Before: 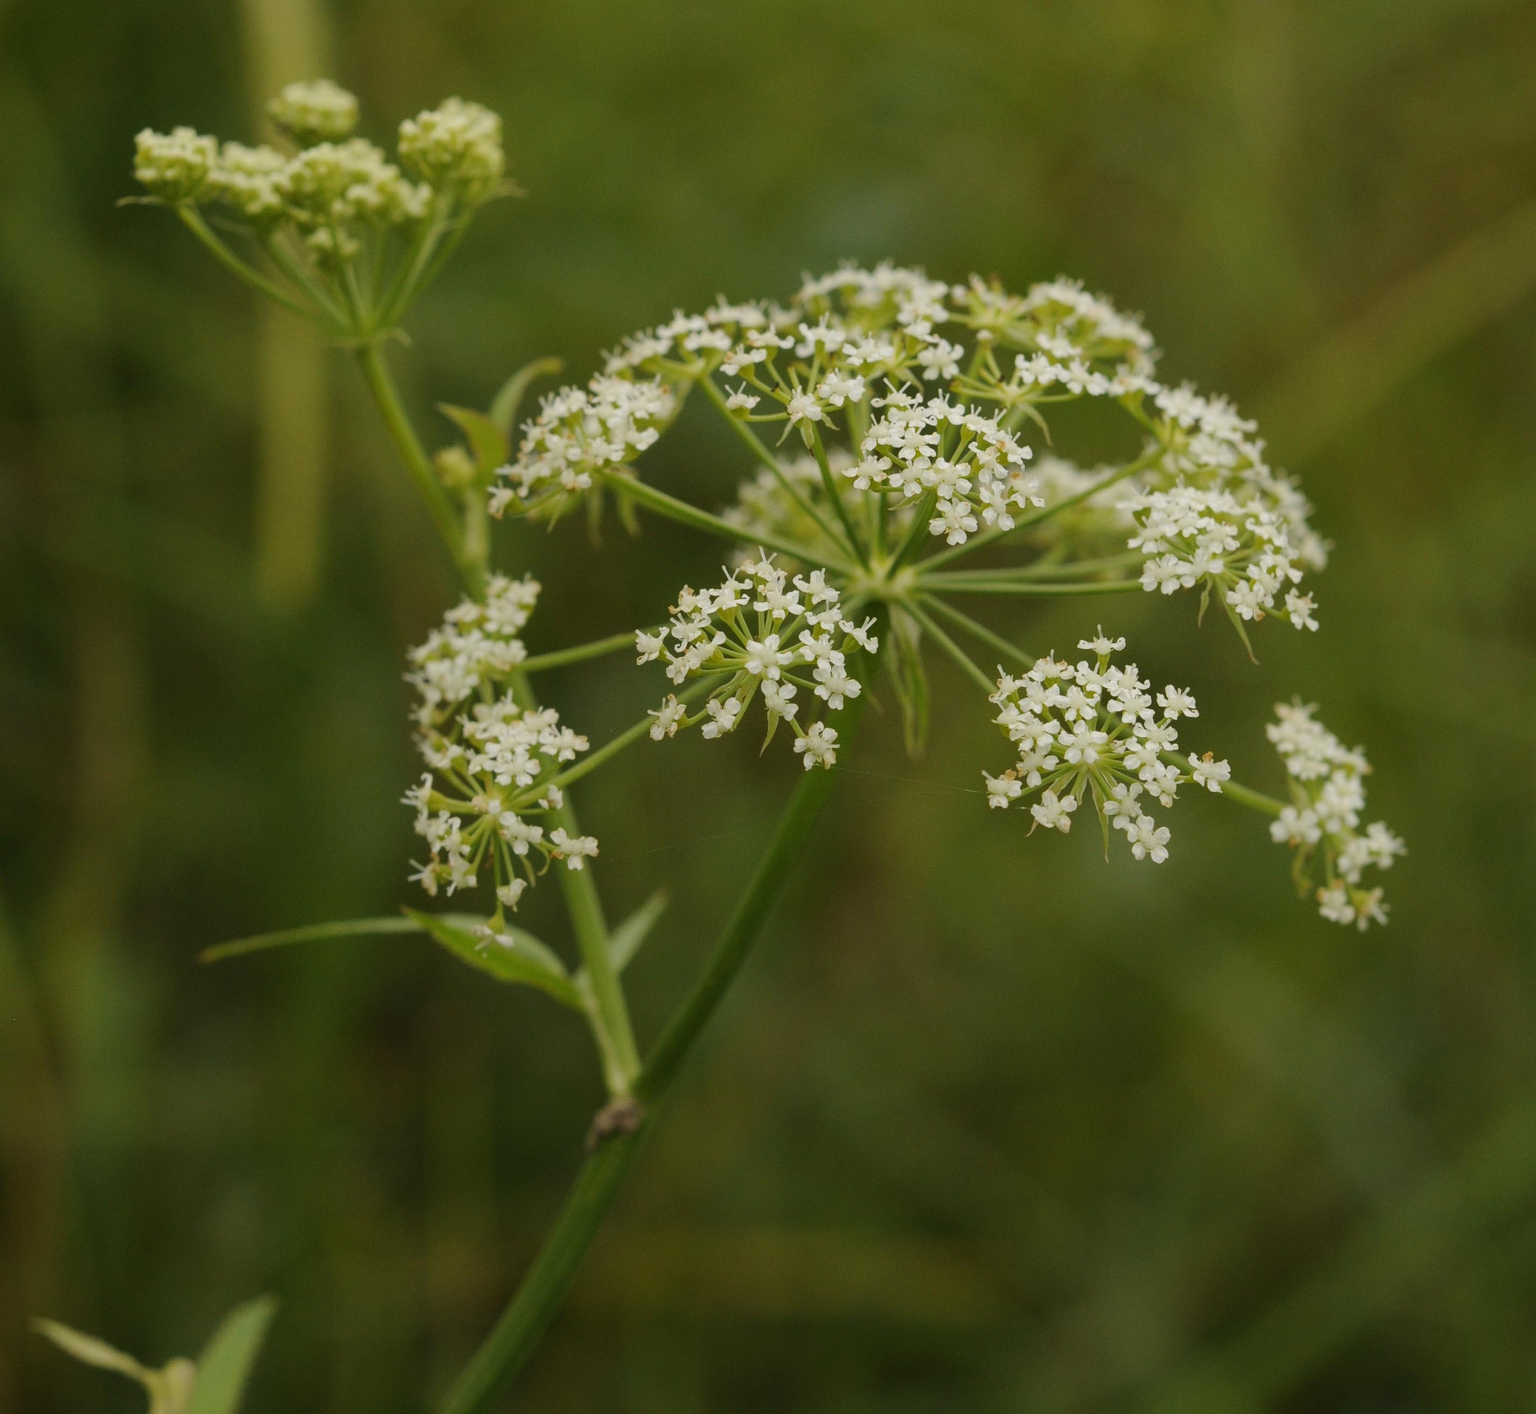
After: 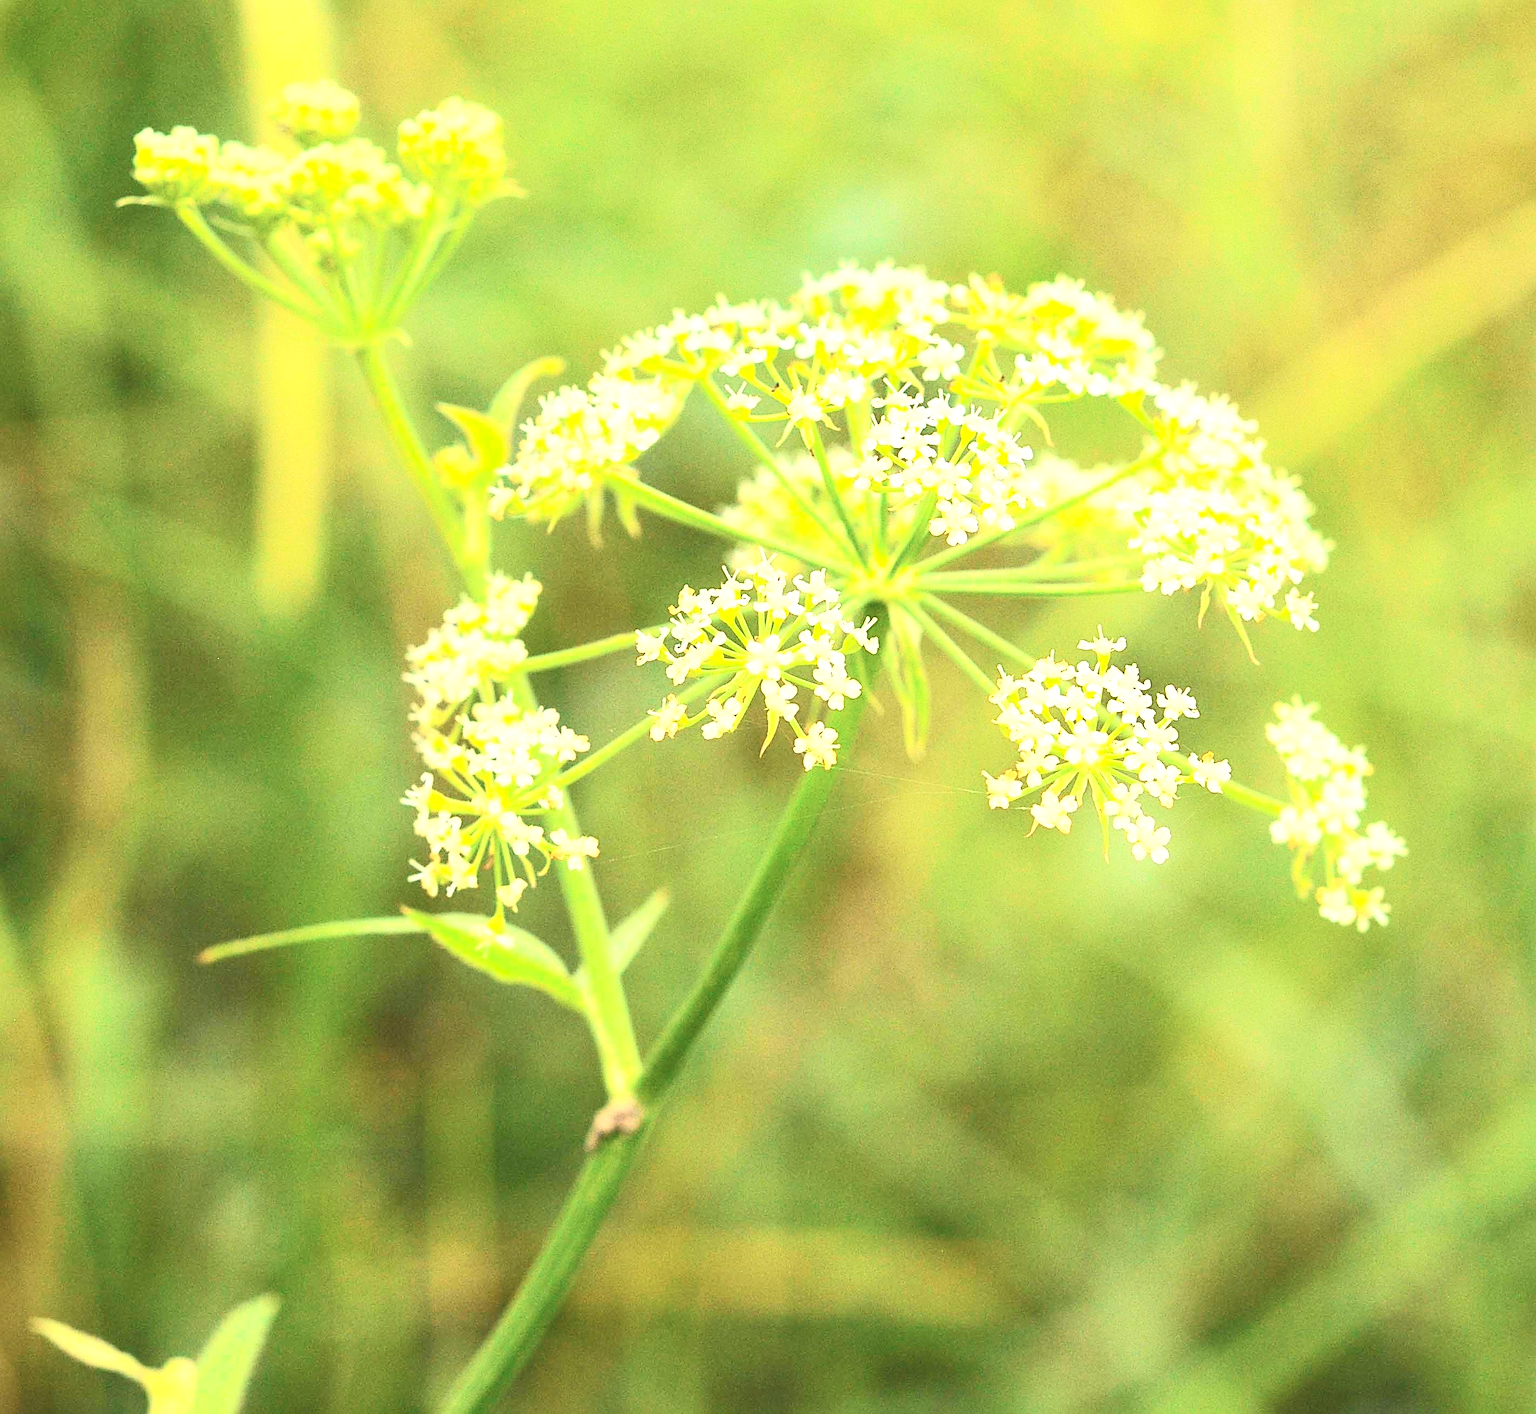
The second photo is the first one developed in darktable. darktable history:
exposure: black level correction 0, exposure 1.45 EV, compensate exposure bias true, compensate highlight preservation false
contrast brightness saturation: contrast 0.39, brightness 0.53
sharpen: radius 2.531, amount 0.628
